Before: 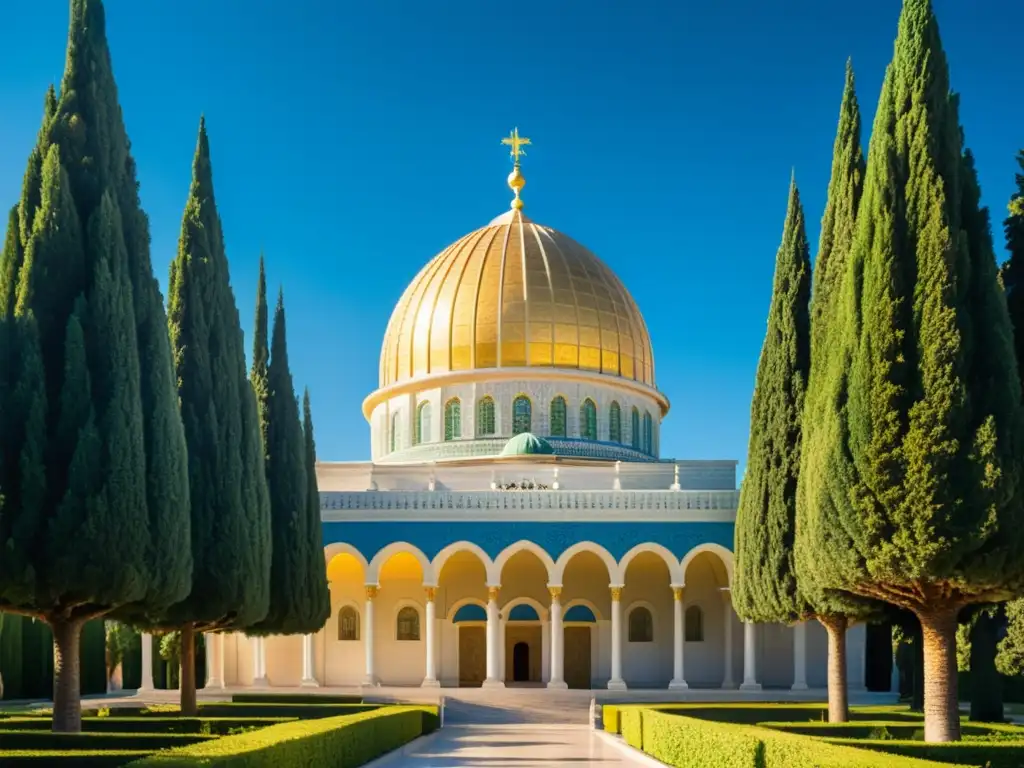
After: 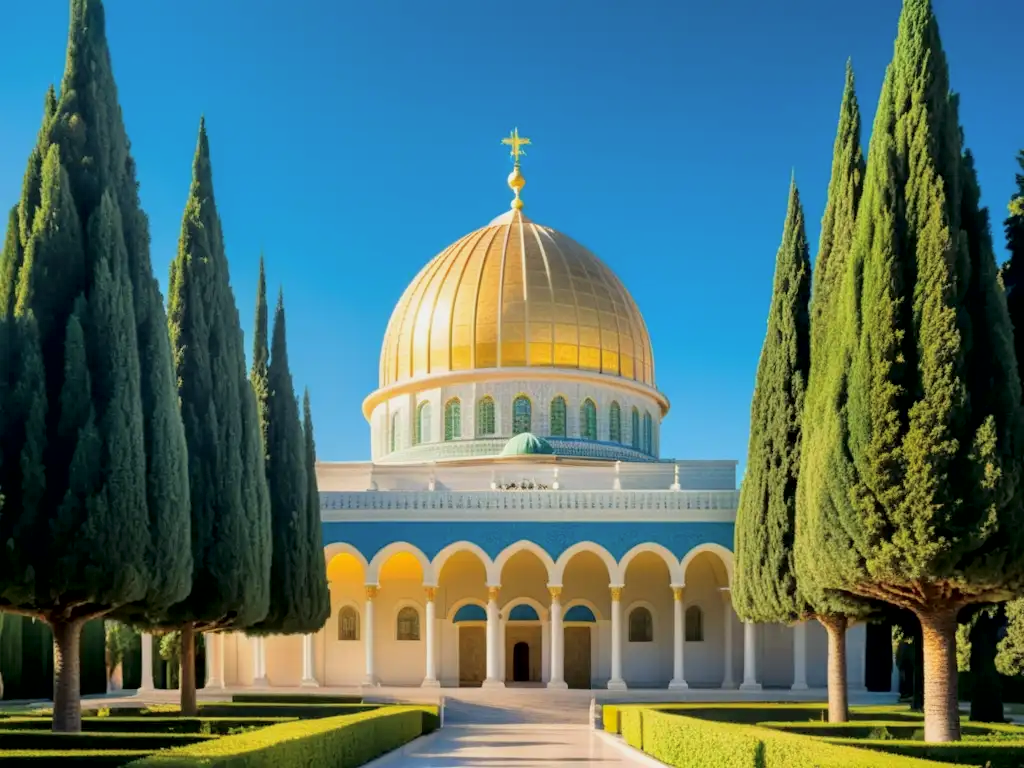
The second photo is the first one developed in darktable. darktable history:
tone curve: curves: ch0 [(0.047, 0) (0.292, 0.352) (0.657, 0.678) (1, 0.958)], color space Lab, independent channels
